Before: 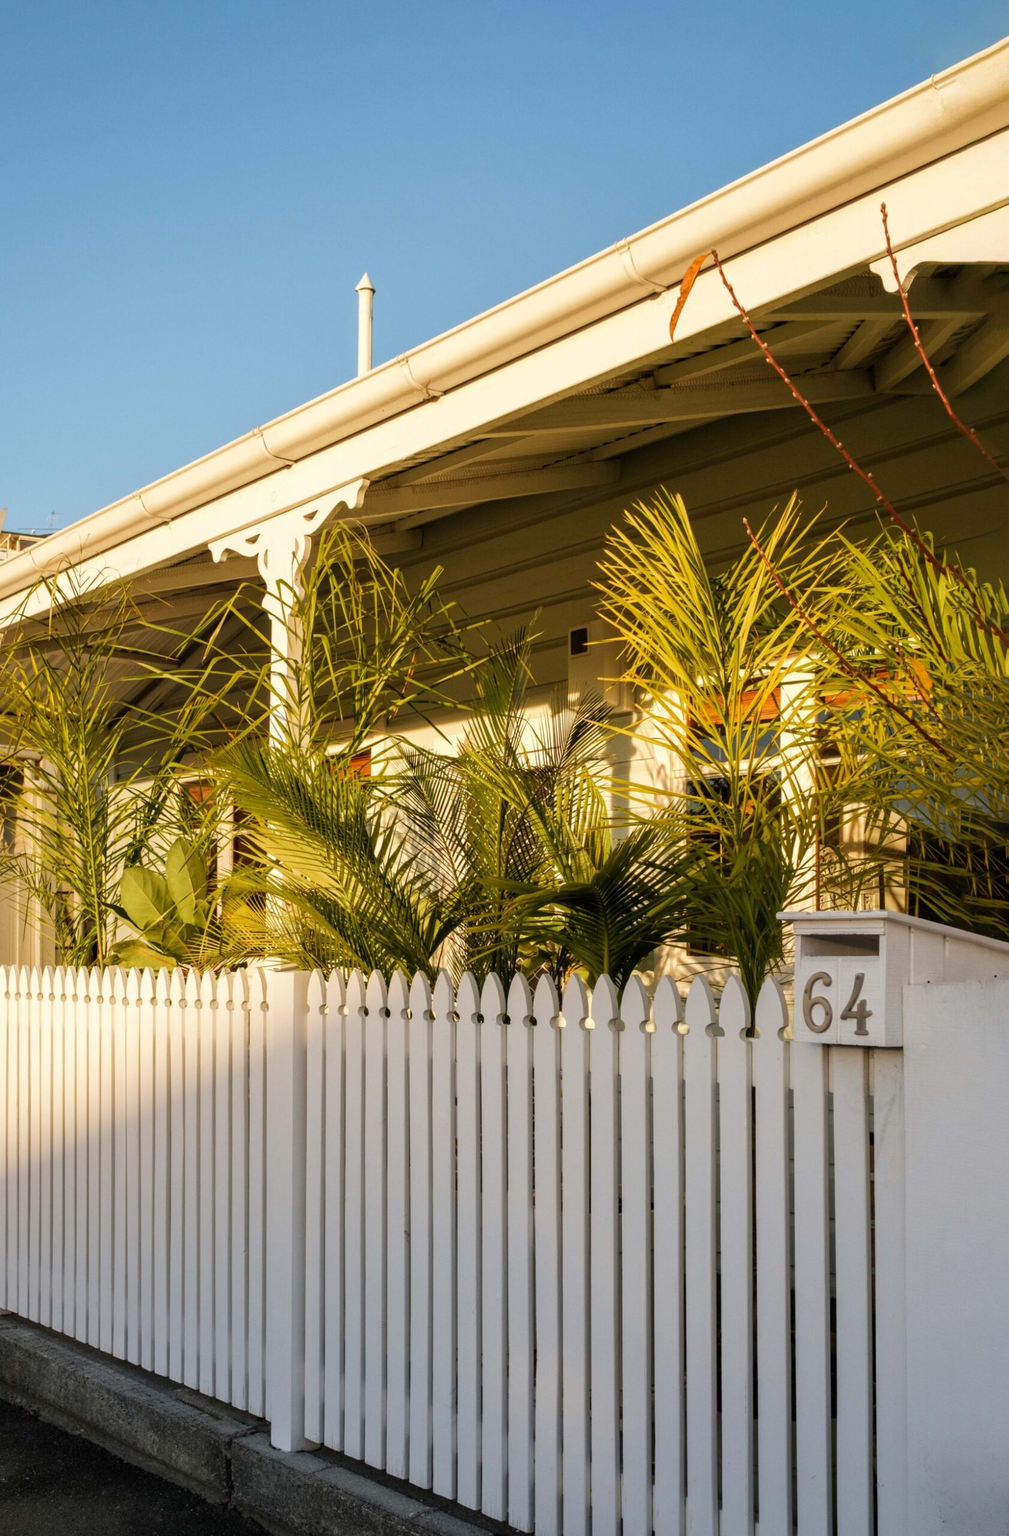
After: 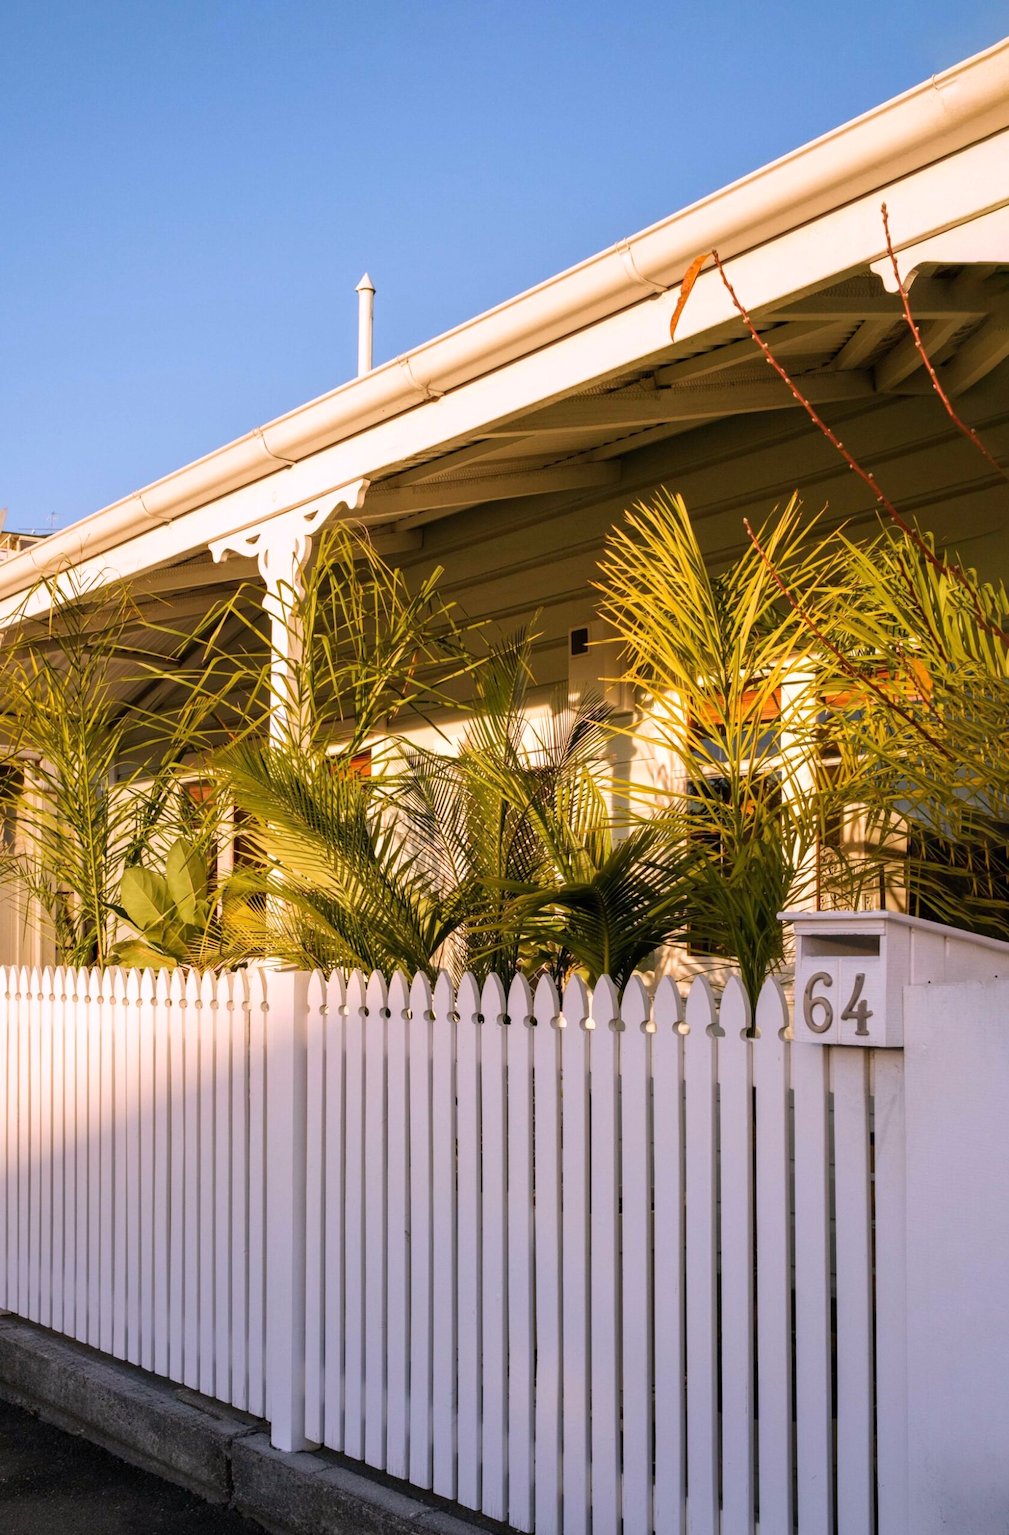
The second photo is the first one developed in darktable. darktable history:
tone equalizer: on, module defaults
white balance: red 1.066, blue 1.119
